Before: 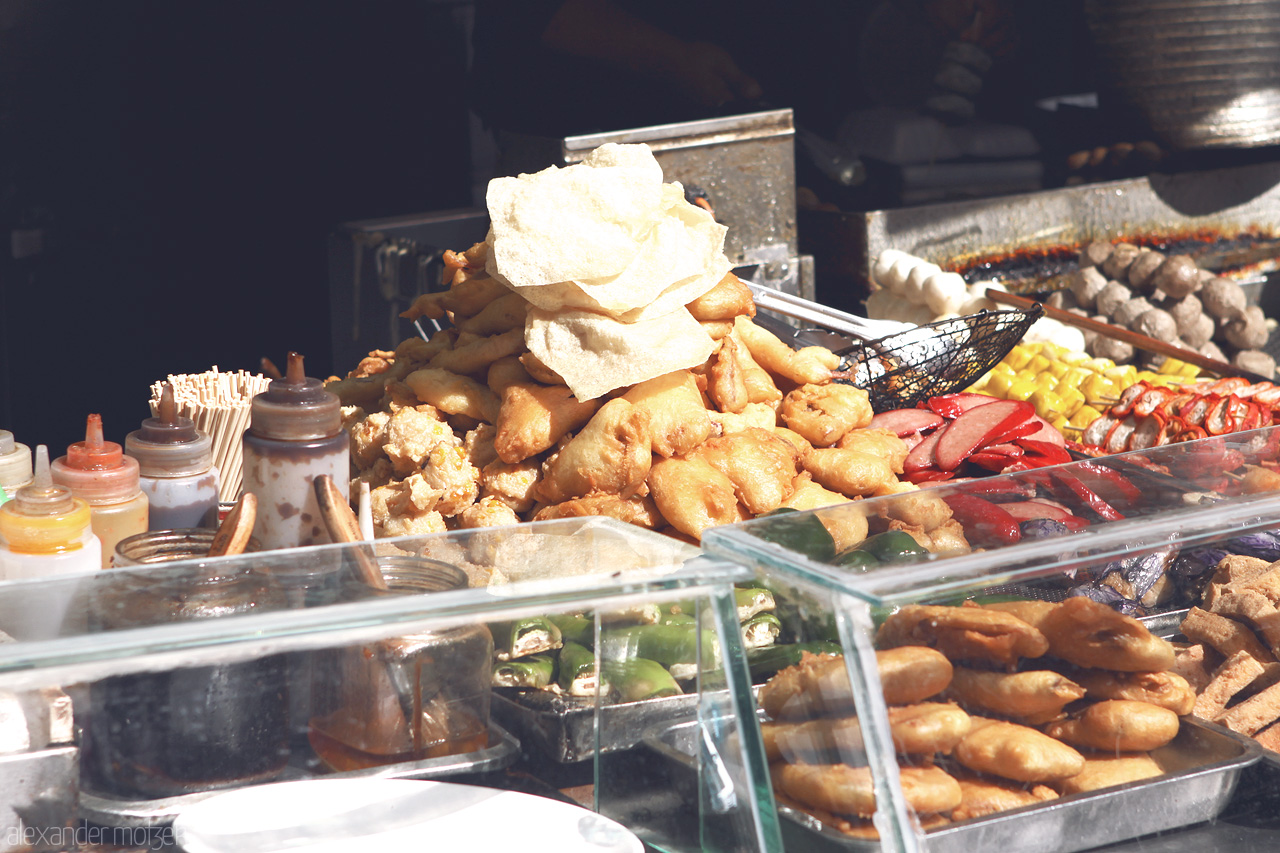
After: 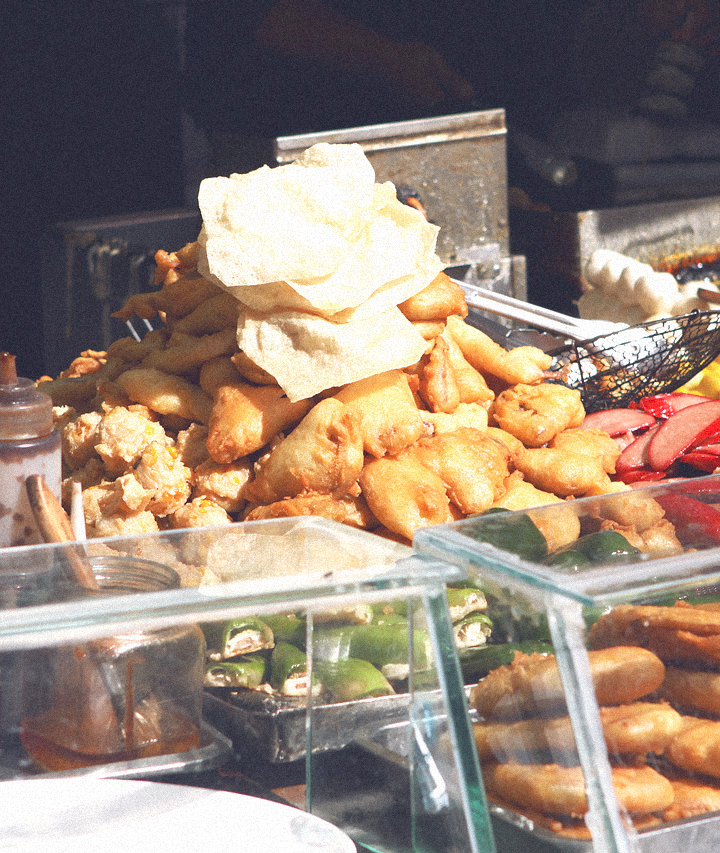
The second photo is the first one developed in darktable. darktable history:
grain: mid-tones bias 0%
crop and rotate: left 22.516%, right 21.234%
contrast brightness saturation: contrast 0.03, brightness 0.06, saturation 0.13
